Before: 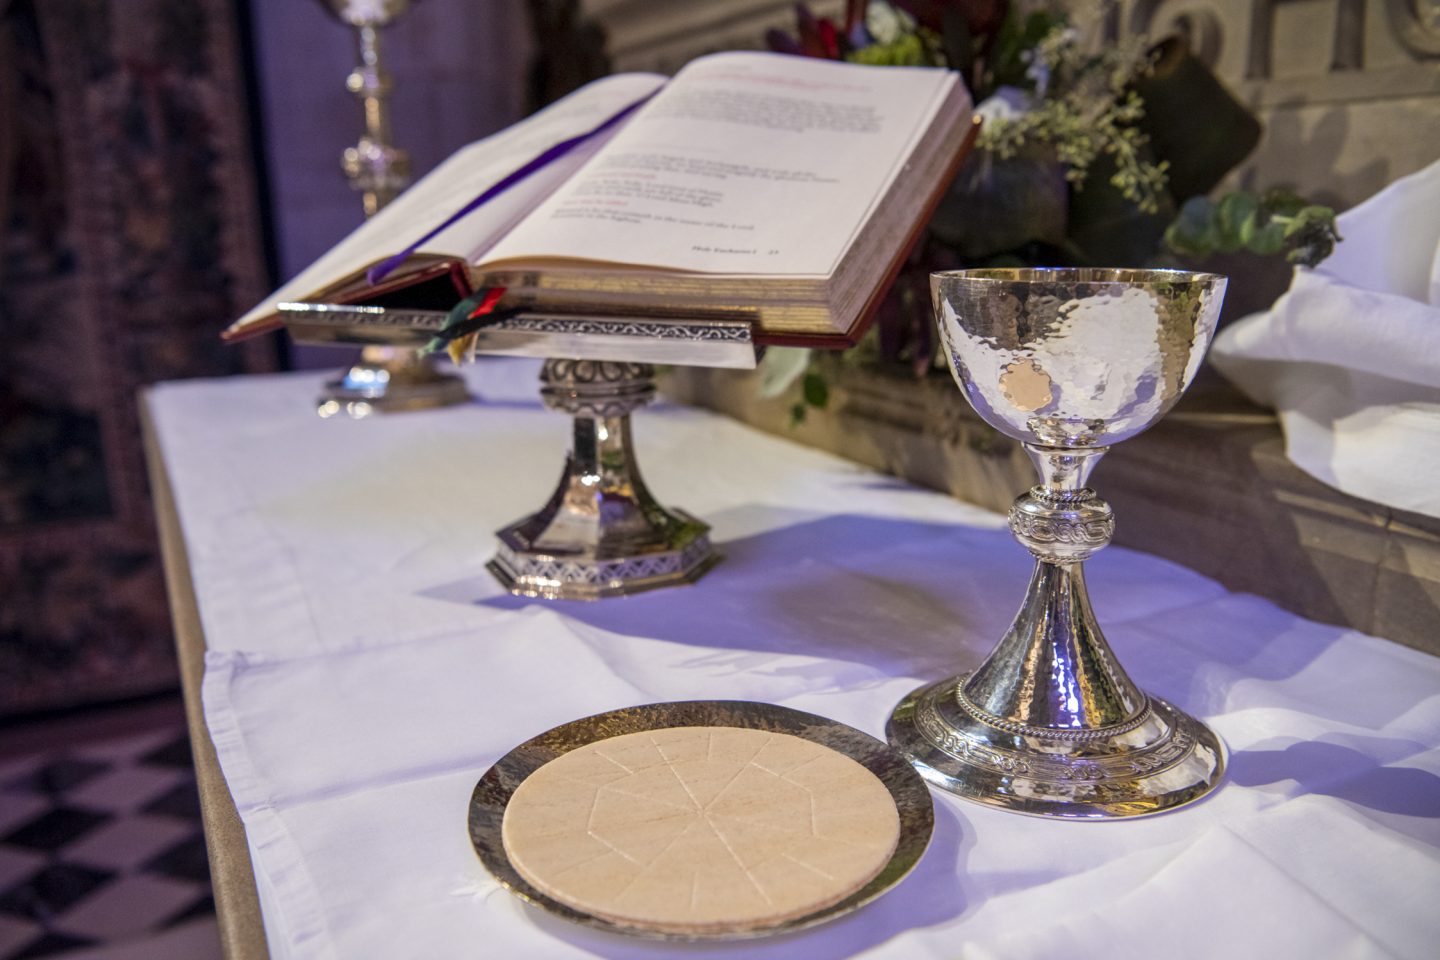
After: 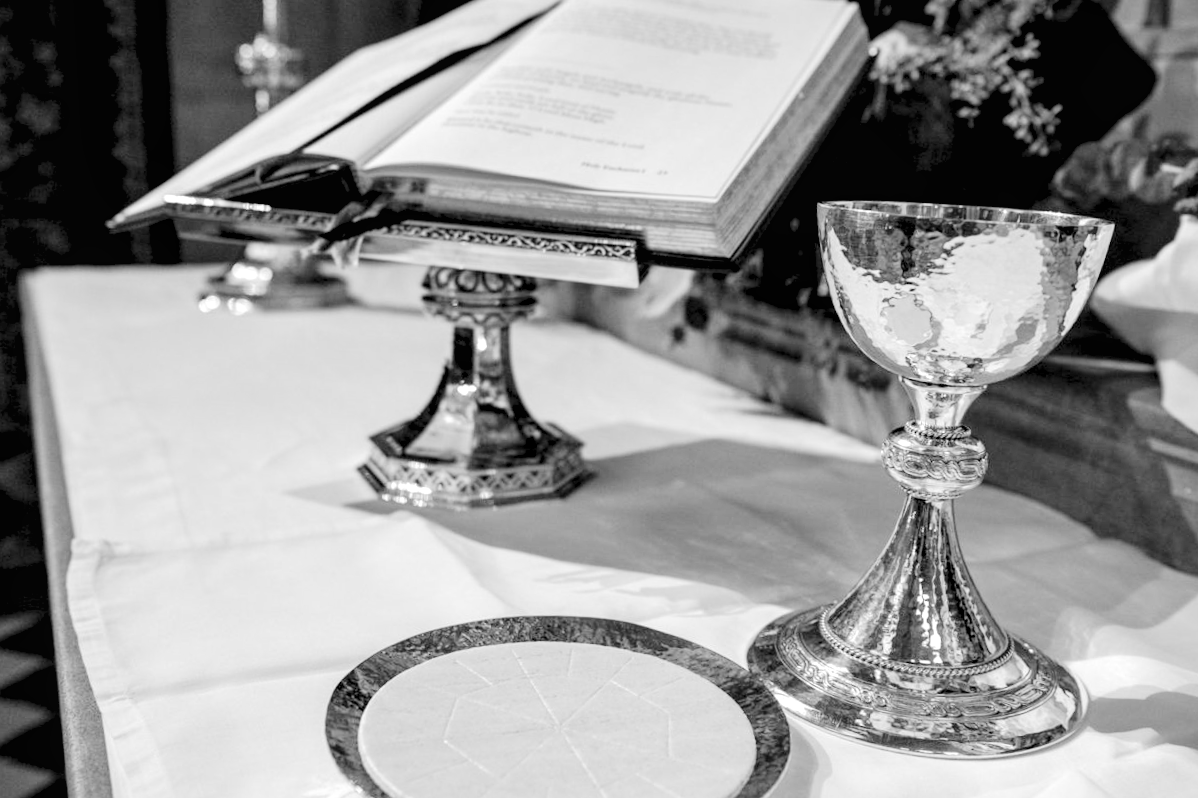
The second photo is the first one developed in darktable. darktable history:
tone curve: curves: ch0 [(0, 0.019) (0.204, 0.162) (0.491, 0.519) (0.748, 0.765) (1, 0.919)]; ch1 [(0, 0) (0.179, 0.173) (0.322, 0.32) (0.442, 0.447) (0.496, 0.504) (0.566, 0.585) (0.761, 0.803) (1, 1)]; ch2 [(0, 0) (0.434, 0.447) (0.483, 0.487) (0.555, 0.563) (0.697, 0.68) (1, 1)], color space Lab, independent channels, preserve colors none
crop and rotate: angle -3.27°, left 5.211%, top 5.211%, right 4.607%, bottom 4.607%
local contrast: highlights 100%, shadows 100%, detail 120%, midtone range 0.2
monochrome: a 16.01, b -2.65, highlights 0.52
rgb levels: levels [[0.029, 0.461, 0.922], [0, 0.5, 1], [0, 0.5, 1]]
exposure: exposure 0.657 EV, compensate highlight preservation false
